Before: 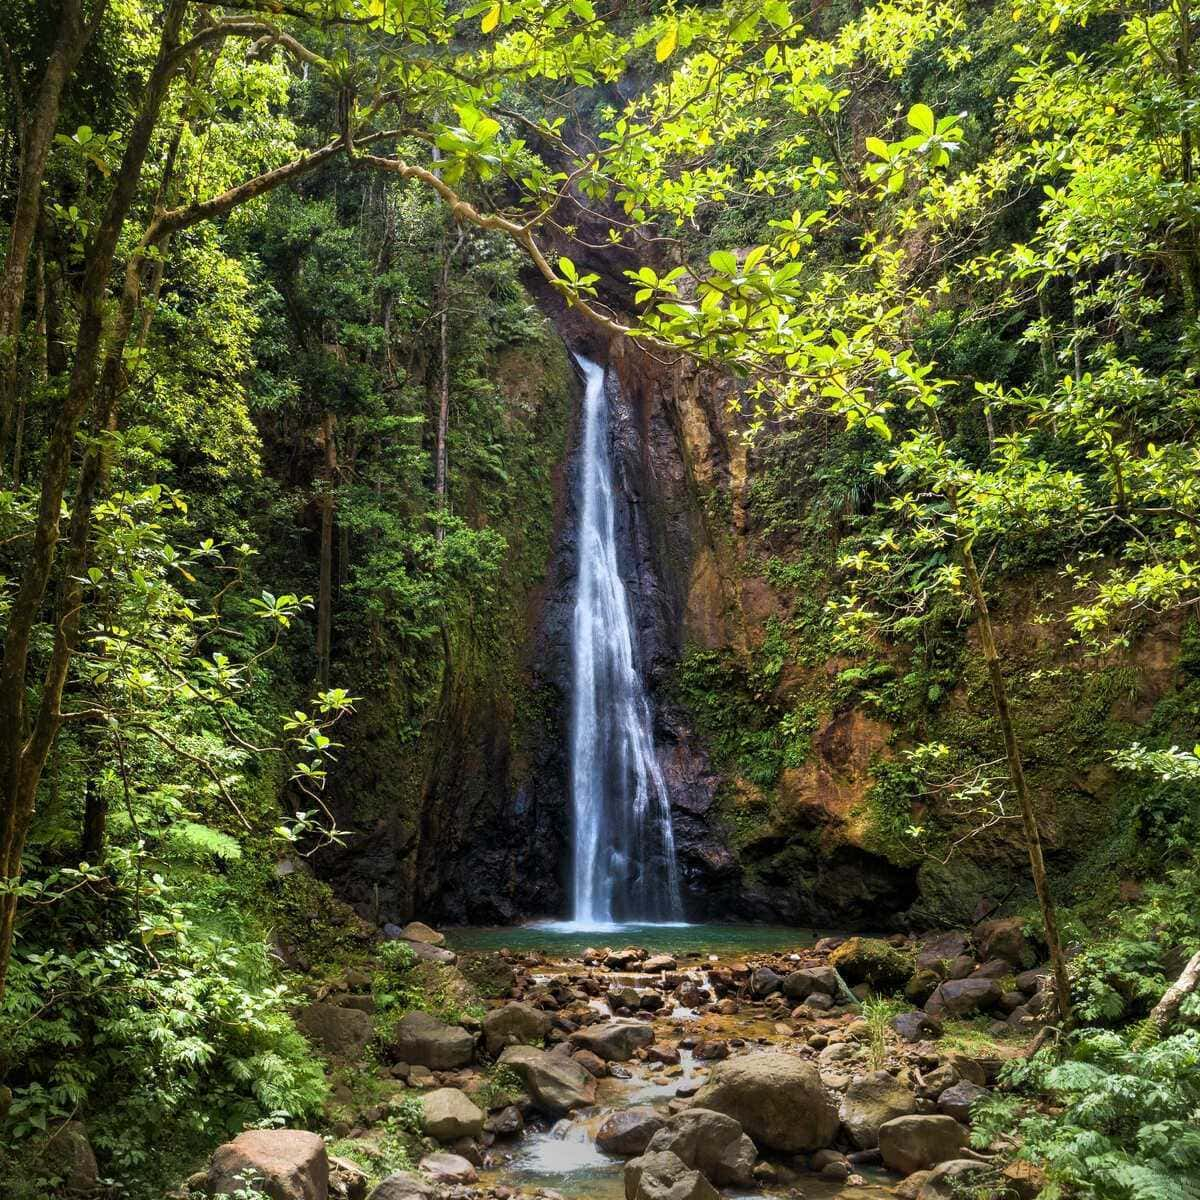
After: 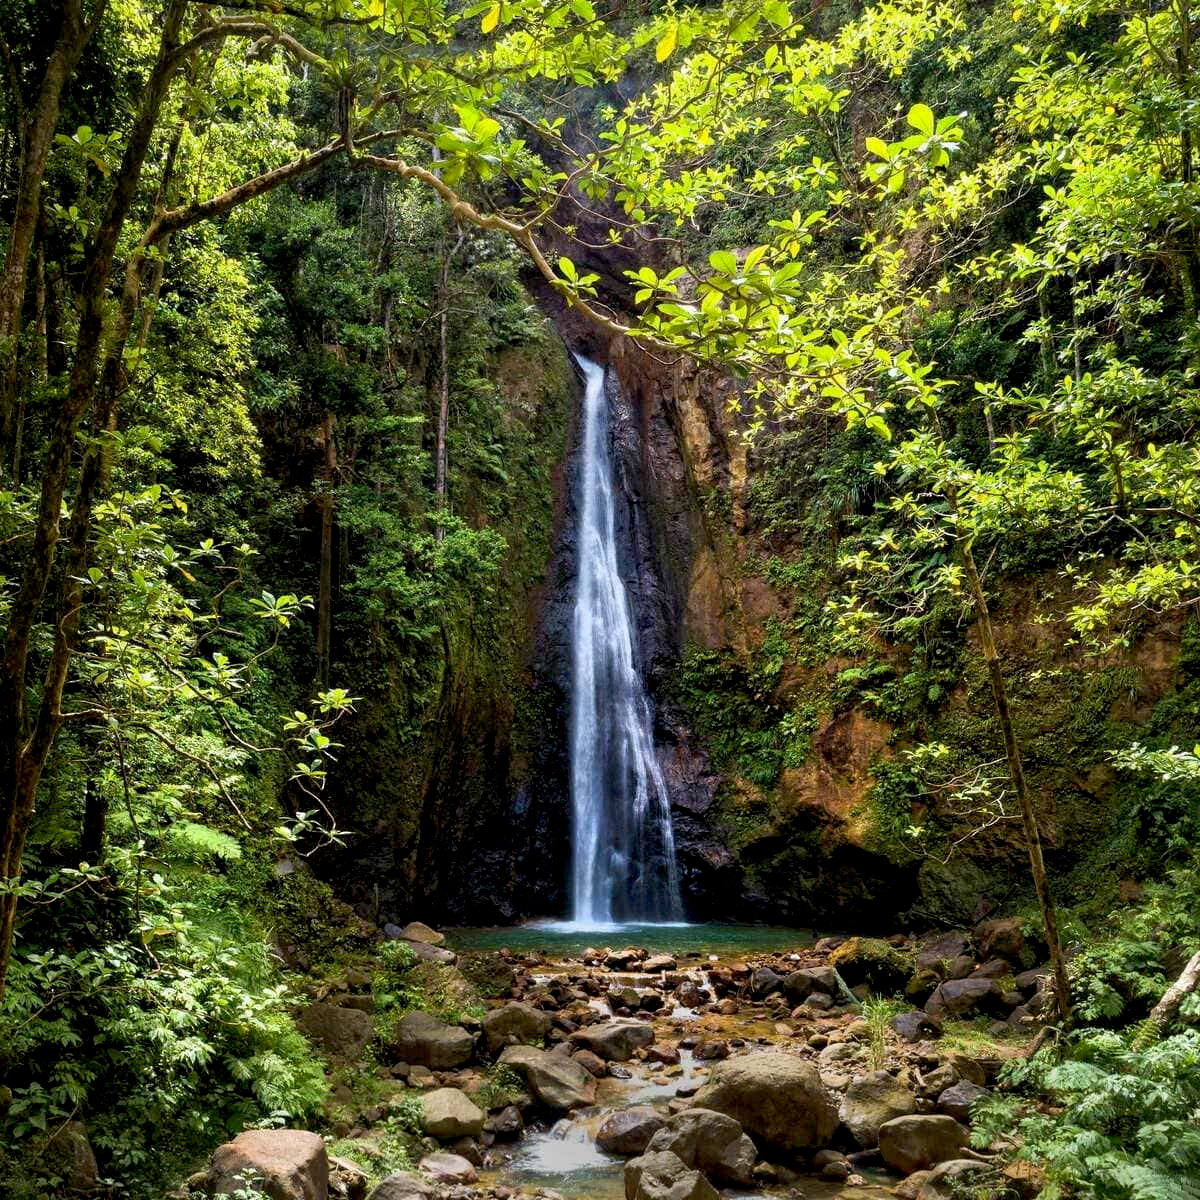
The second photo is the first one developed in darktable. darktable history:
sharpen: radius 2.904, amount 0.863, threshold 47.466
exposure: black level correction 0.01, exposure 0.008 EV, compensate exposure bias true, compensate highlight preservation false
